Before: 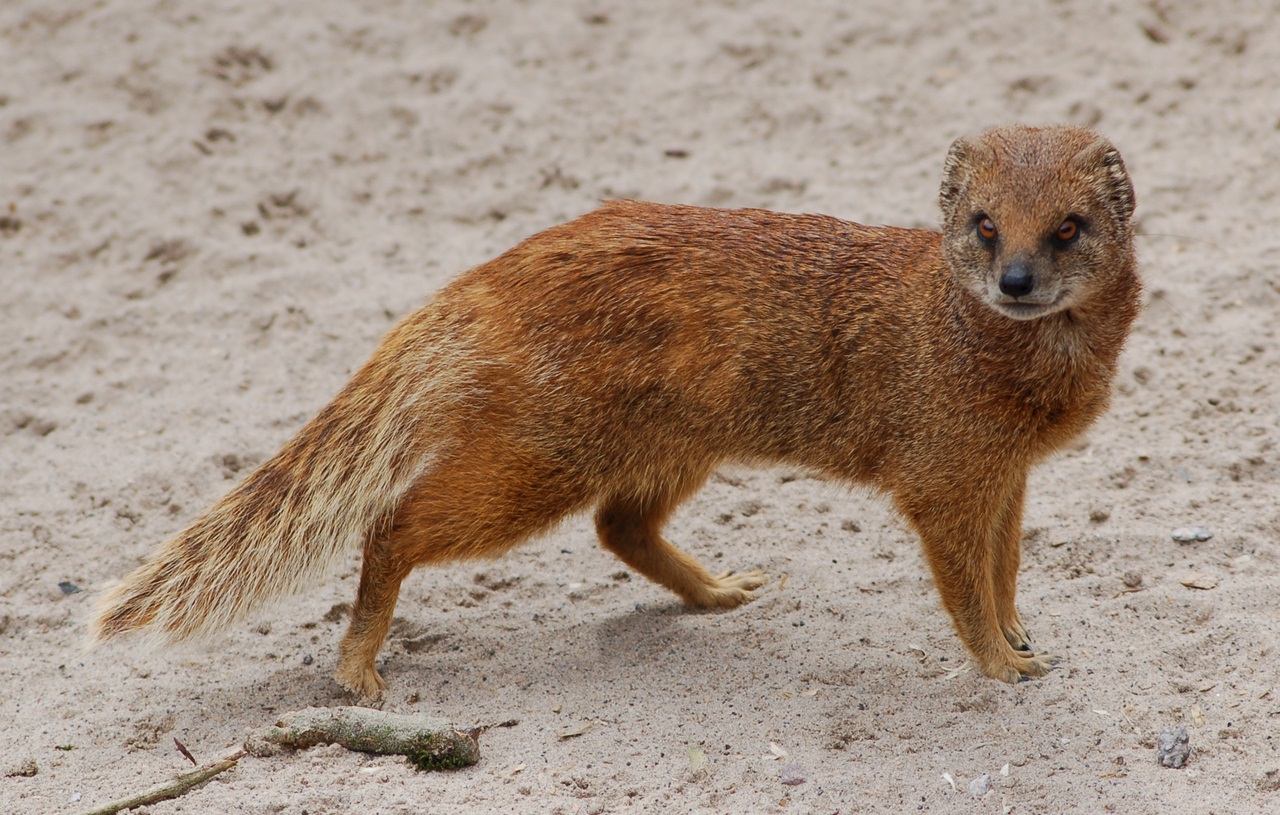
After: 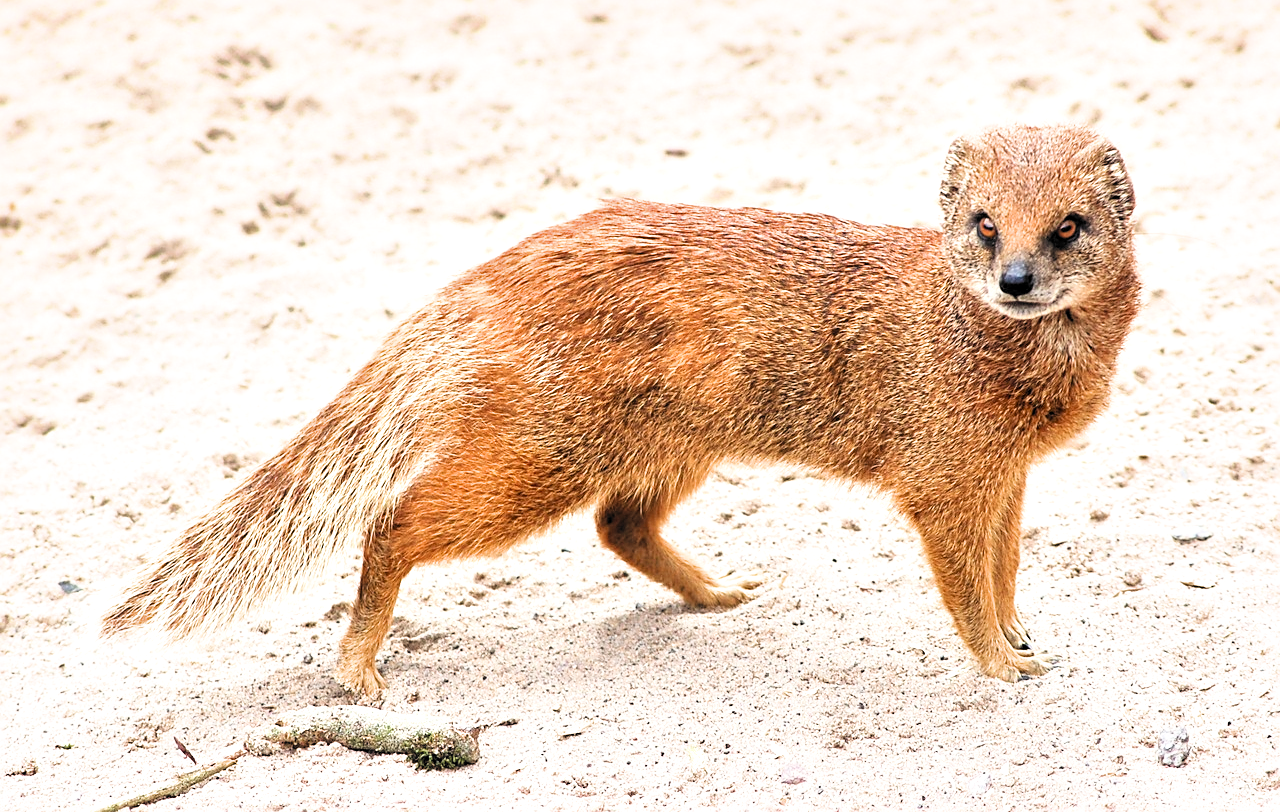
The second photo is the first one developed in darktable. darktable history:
crop: top 0.14%, bottom 0.148%
sharpen: on, module defaults
exposure: exposure 2.06 EV, compensate highlight preservation false
filmic rgb: black relative exposure -5.04 EV, white relative exposure 3.97 EV, hardness 2.9, contrast 1.3, highlights saturation mix -31.35%, color science v6 (2022)
local contrast: mode bilateral grid, contrast 21, coarseness 49, detail 150%, midtone range 0.2
